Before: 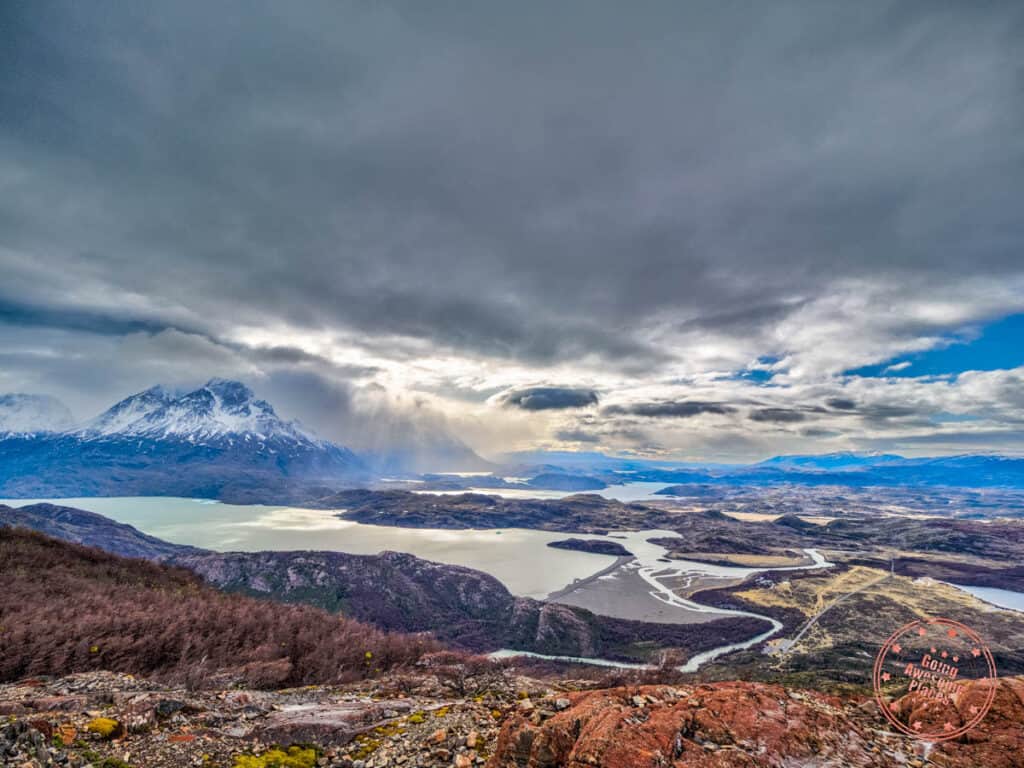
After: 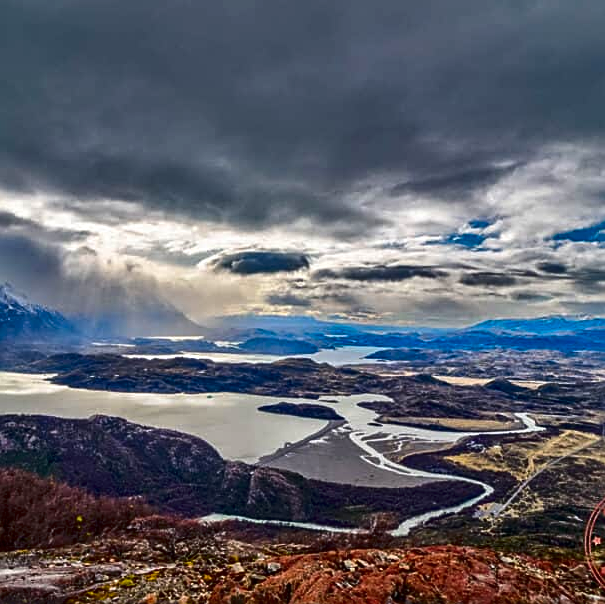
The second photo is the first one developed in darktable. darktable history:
crop and rotate: left 28.256%, top 17.734%, right 12.656%, bottom 3.573%
contrast brightness saturation: contrast 0.1, brightness -0.26, saturation 0.14
sharpen: on, module defaults
